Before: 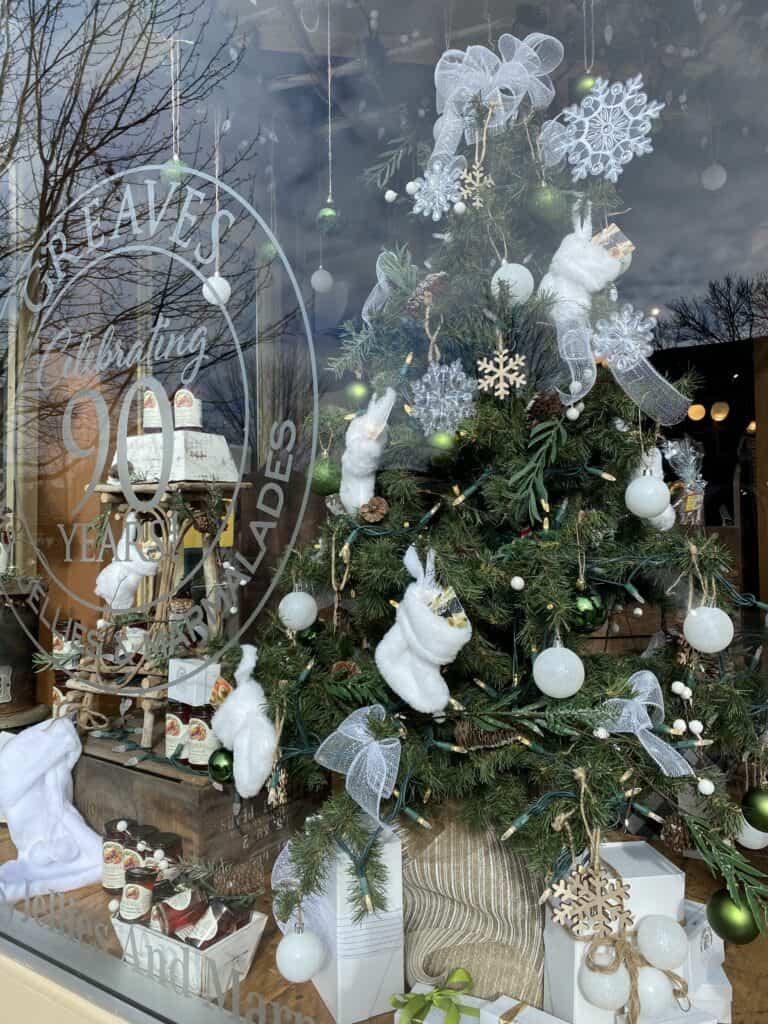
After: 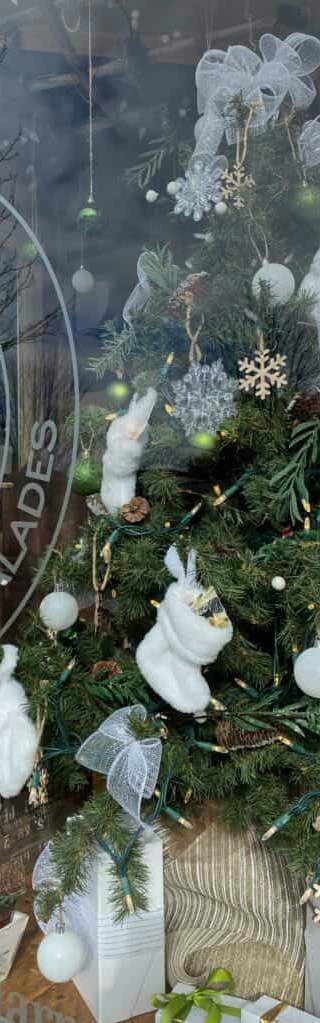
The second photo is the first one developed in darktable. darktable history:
shadows and highlights: radius 108.52, shadows 40.68, highlights -72.88, low approximation 0.01, soften with gaussian
graduated density: on, module defaults
white balance: red 1.009, blue 0.985
crop: left 31.229%, right 27.105%
